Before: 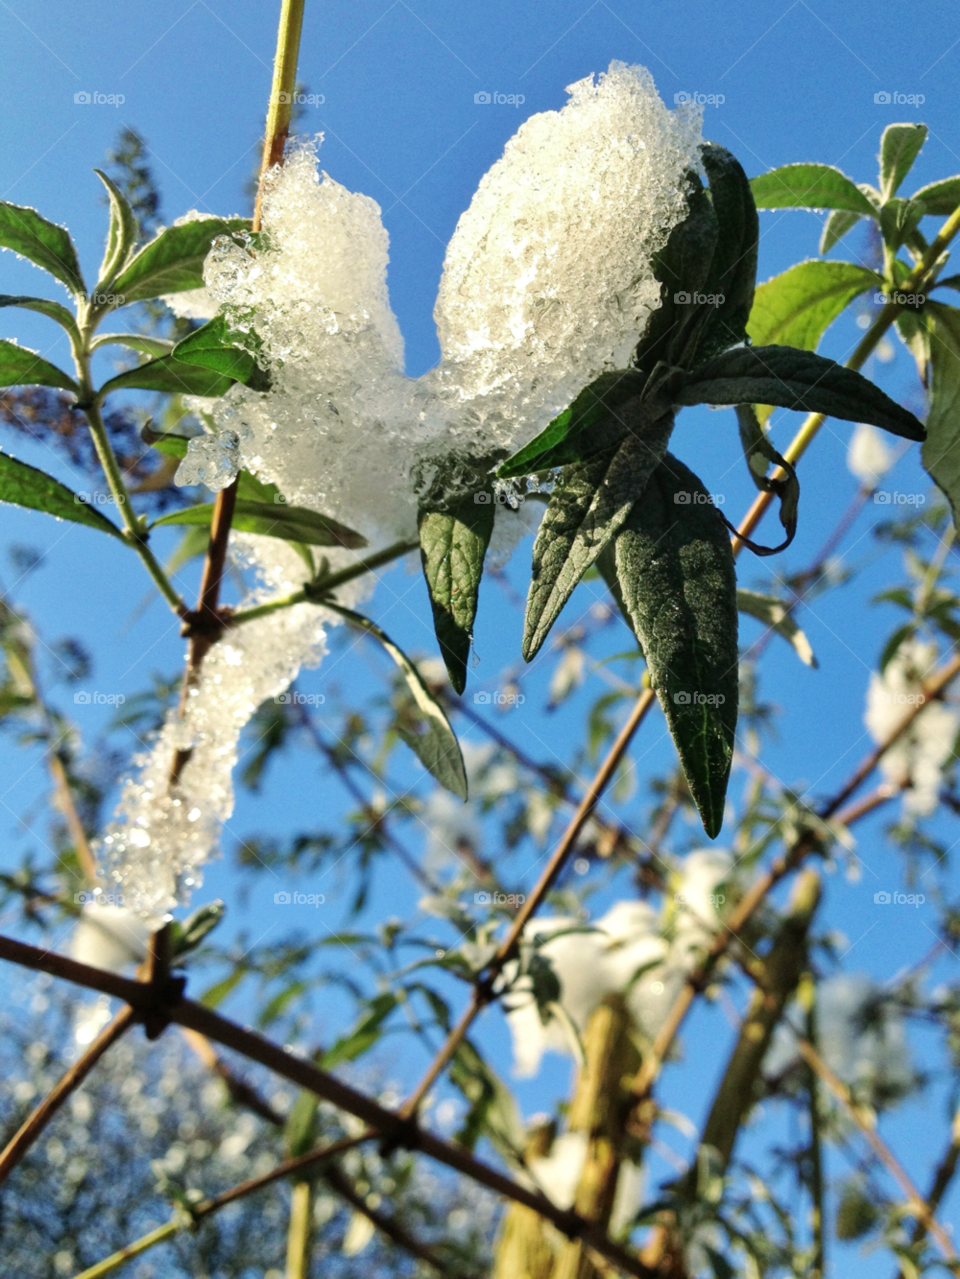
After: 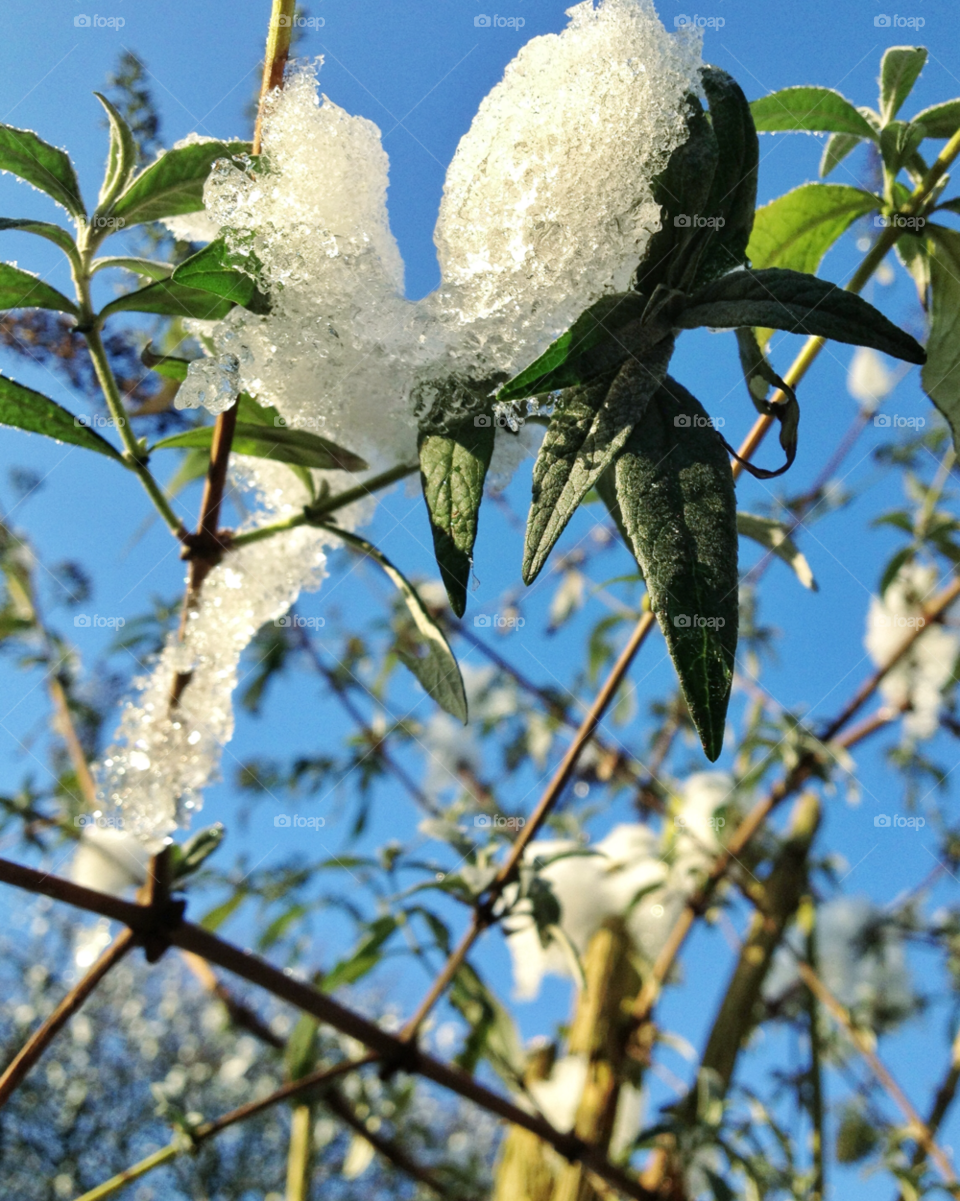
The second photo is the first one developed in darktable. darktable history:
crop and rotate: top 6.084%
